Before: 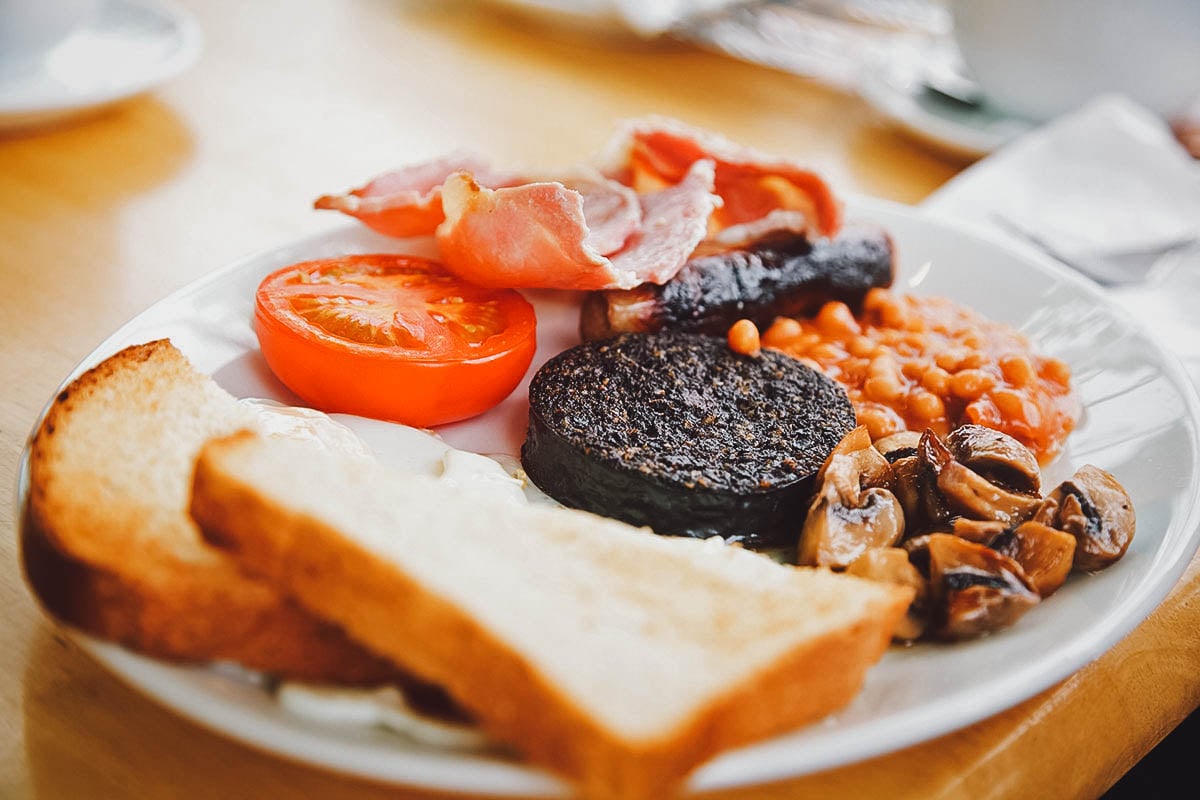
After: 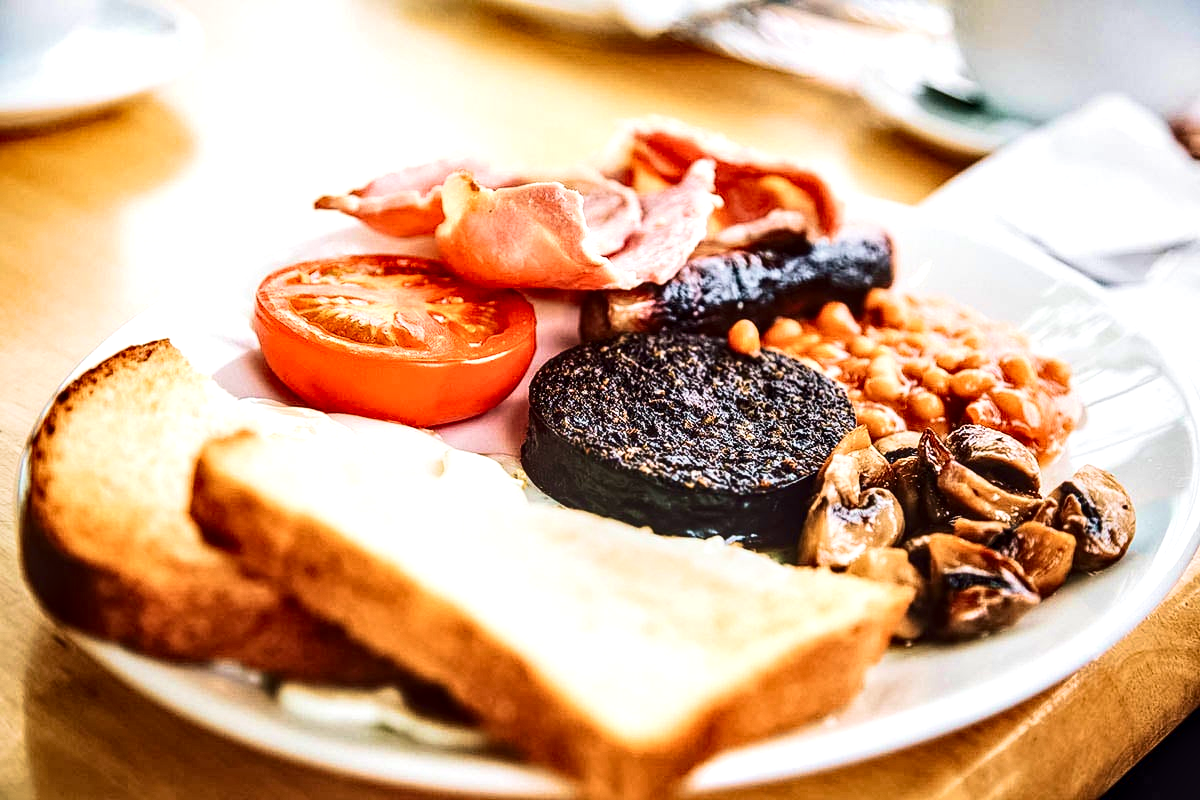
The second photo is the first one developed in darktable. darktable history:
contrast brightness saturation: contrast 0.294
local contrast: detail 150%
exposure: exposure 0.376 EV, compensate highlight preservation false
velvia: strength 55.92%
shadows and highlights: shadows 31.8, highlights -32.02, soften with gaussian
